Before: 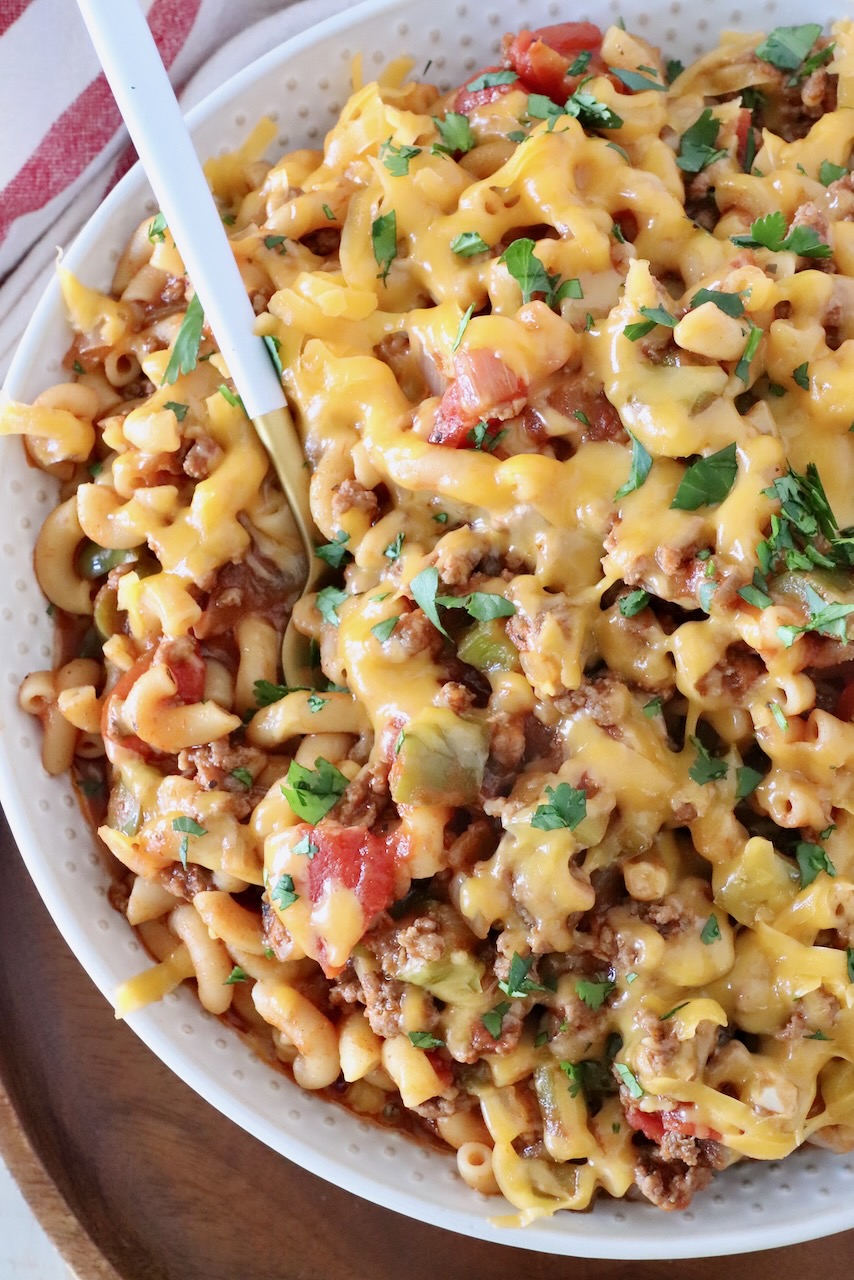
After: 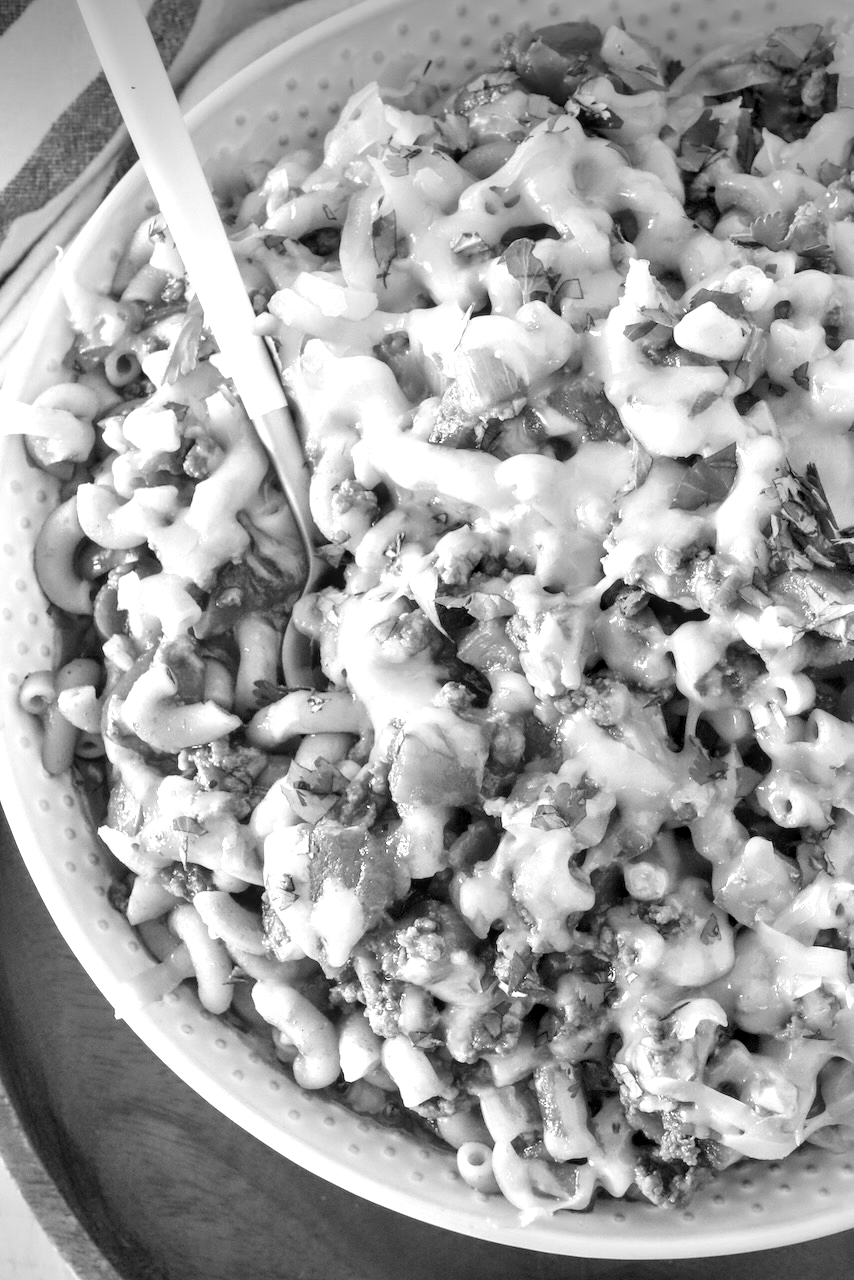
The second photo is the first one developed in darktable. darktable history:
white balance: emerald 1
local contrast: on, module defaults
graduated density: density 2.02 EV, hardness 44%, rotation 0.374°, offset 8.21, hue 208.8°, saturation 97%
exposure: exposure 0.6 EV, compensate highlight preservation false
vignetting: fall-off radius 60.92%
monochrome: on, module defaults
